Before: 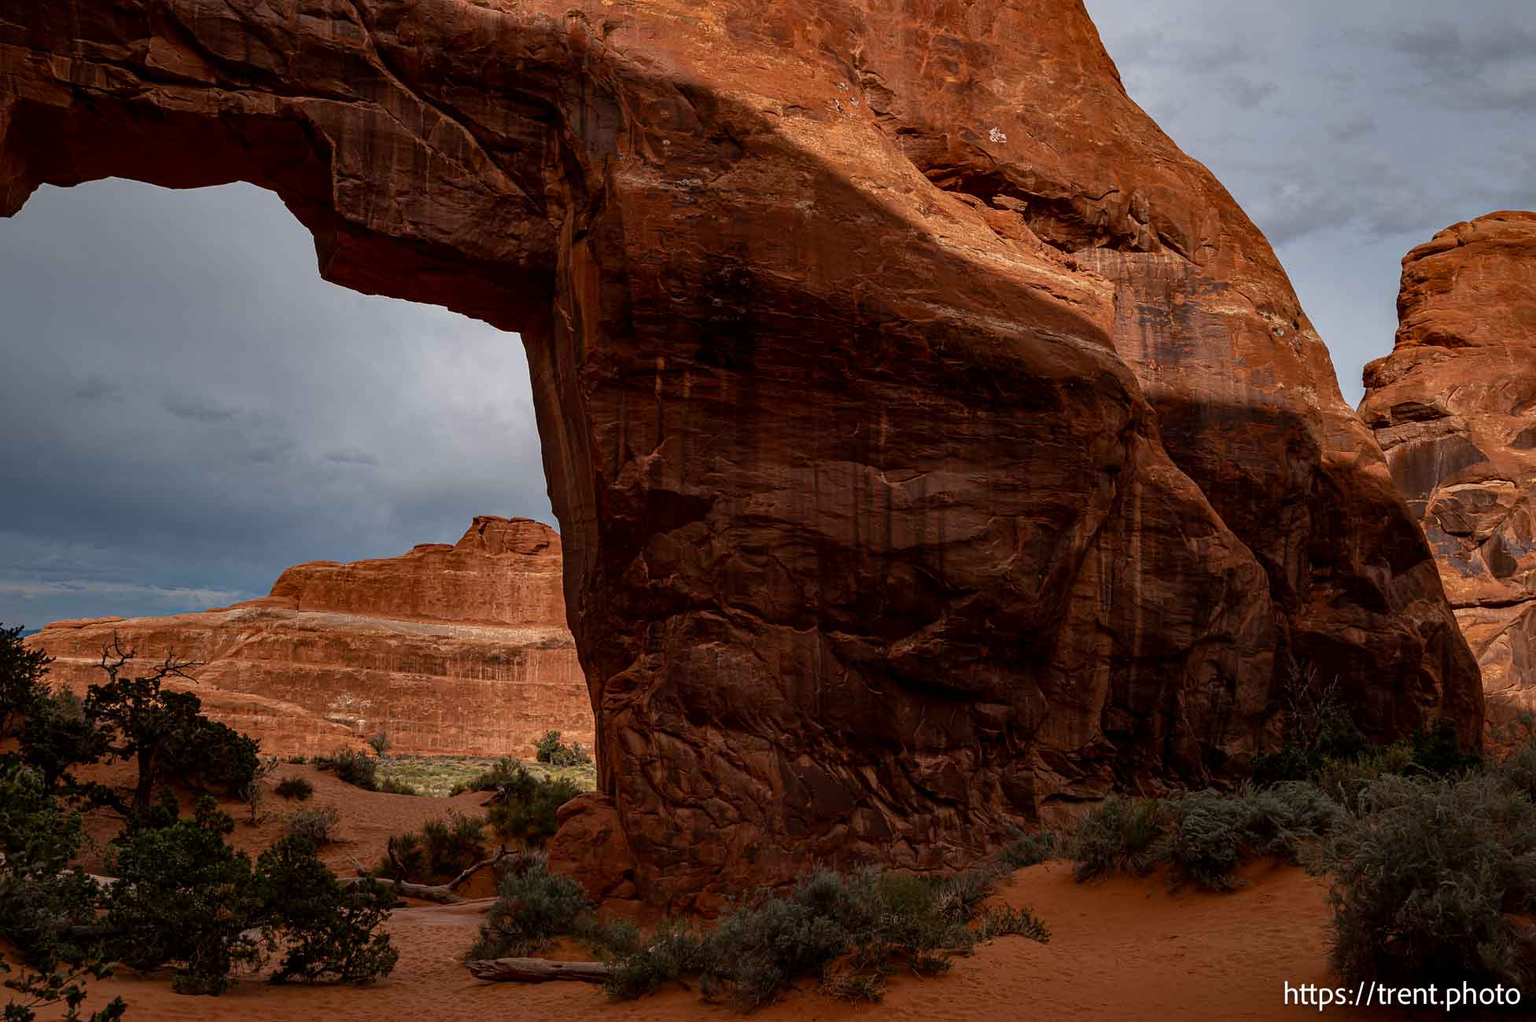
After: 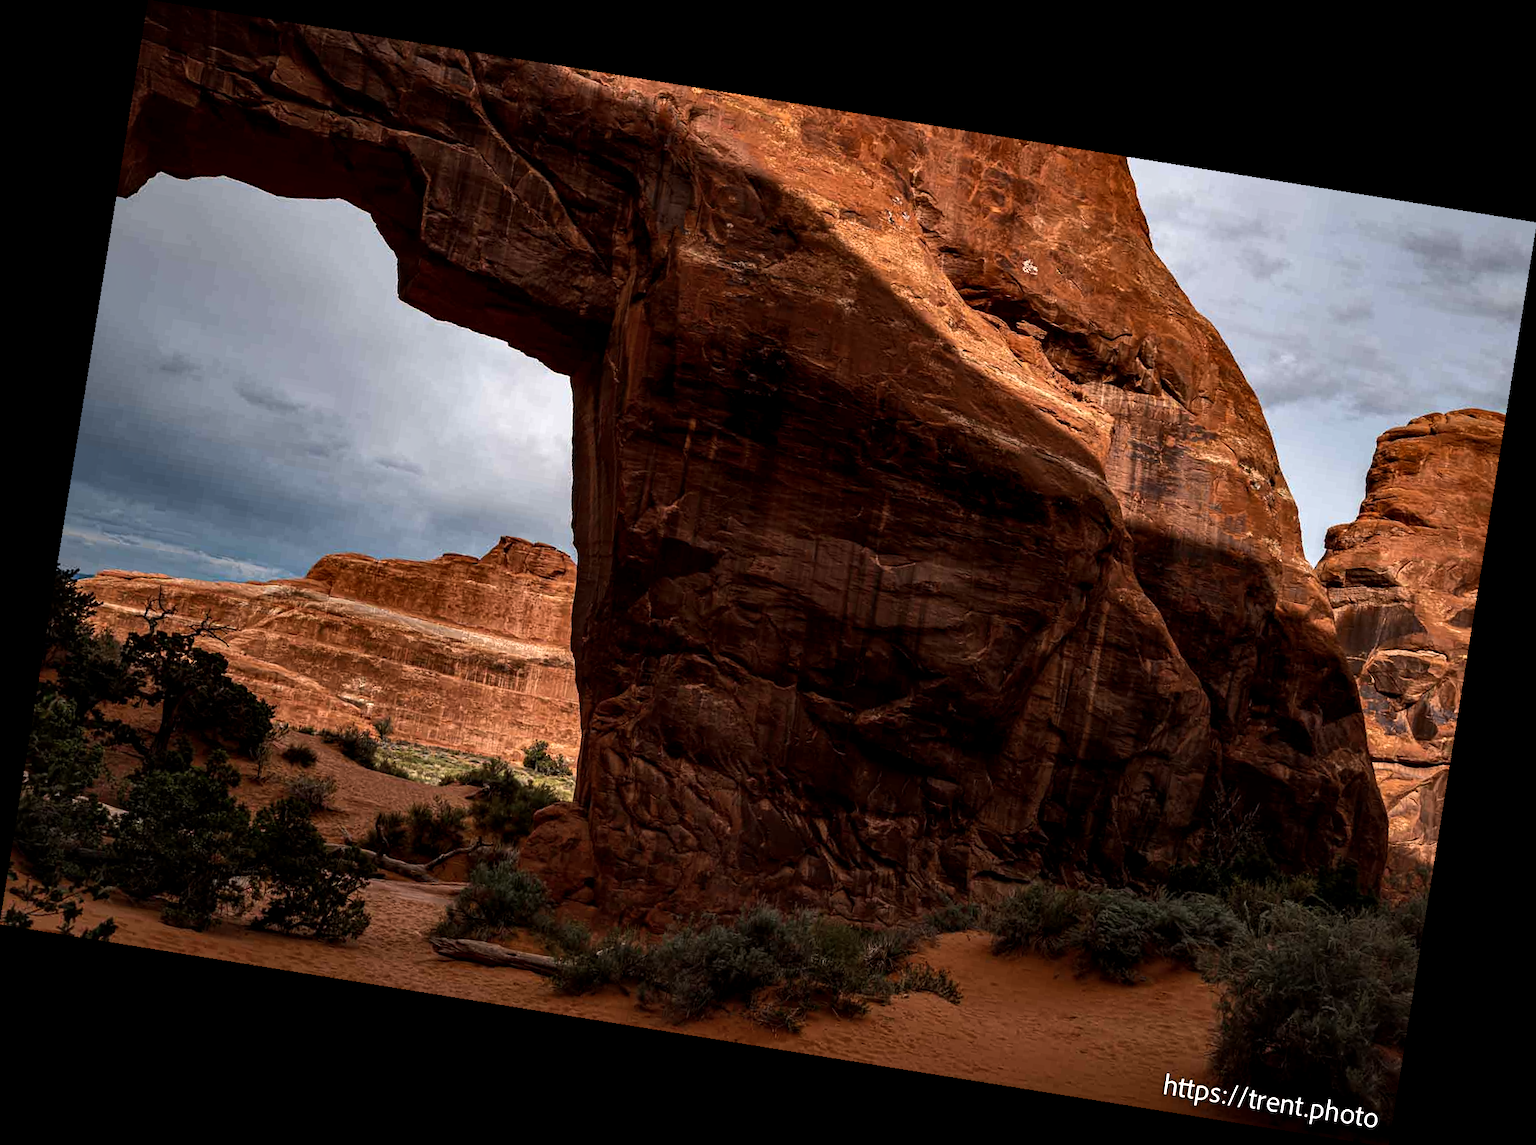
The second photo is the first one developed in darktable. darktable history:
rotate and perspective: rotation 9.12°, automatic cropping off
local contrast: highlights 100%, shadows 100%, detail 131%, midtone range 0.2
tone equalizer: -8 EV -0.75 EV, -7 EV -0.7 EV, -6 EV -0.6 EV, -5 EV -0.4 EV, -3 EV 0.4 EV, -2 EV 0.6 EV, -1 EV 0.7 EV, +0 EV 0.75 EV, edges refinement/feathering 500, mask exposure compensation -1.57 EV, preserve details no
